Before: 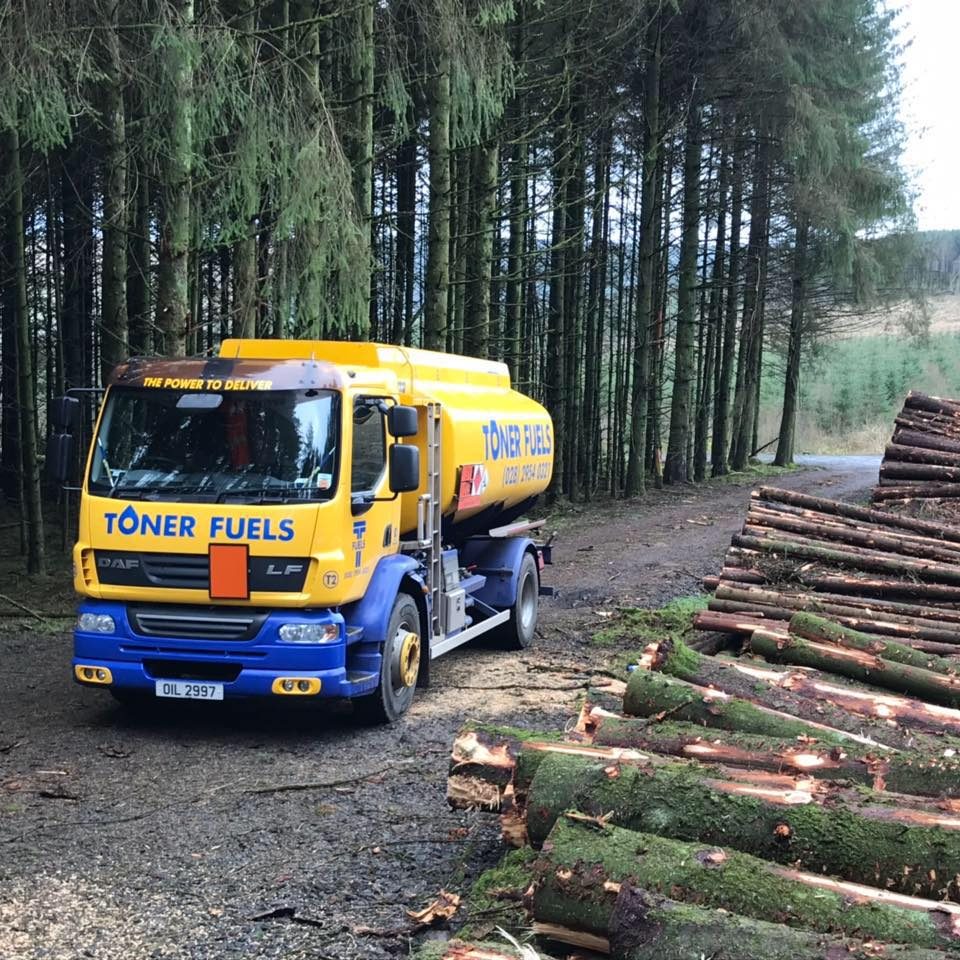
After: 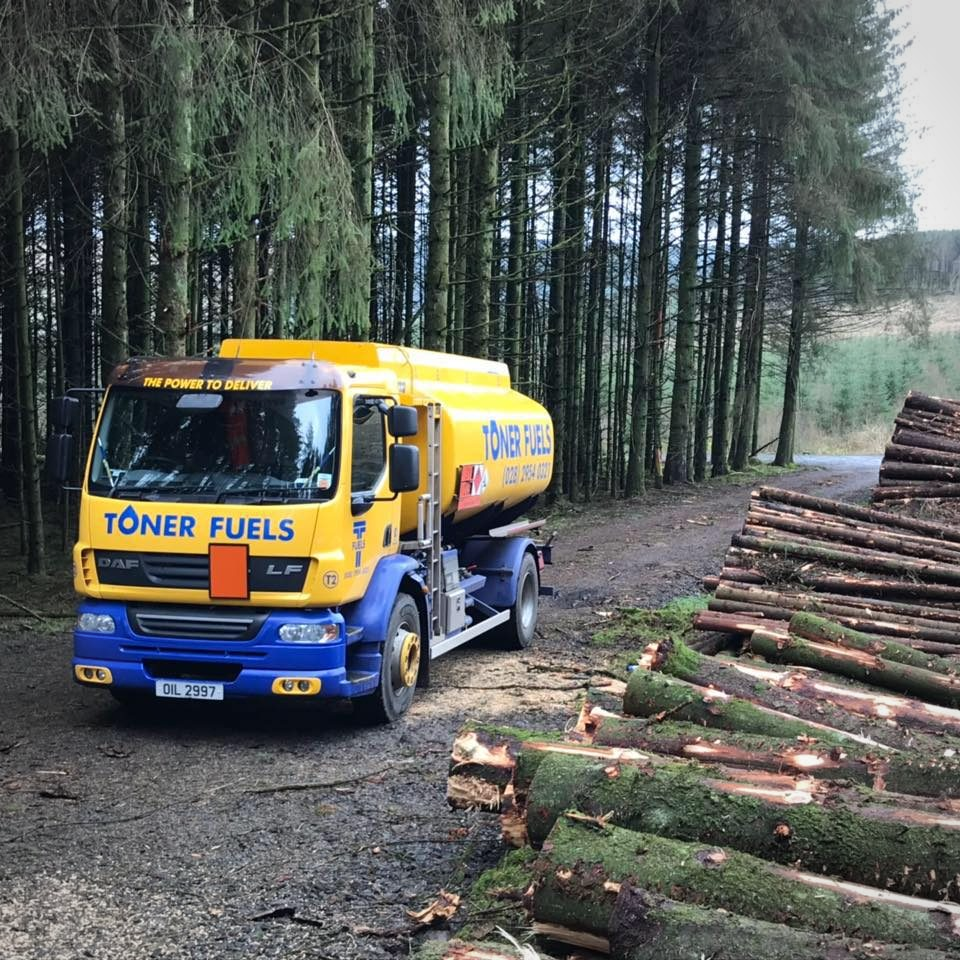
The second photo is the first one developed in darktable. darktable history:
vignetting: brightness -0.286, unbound false
